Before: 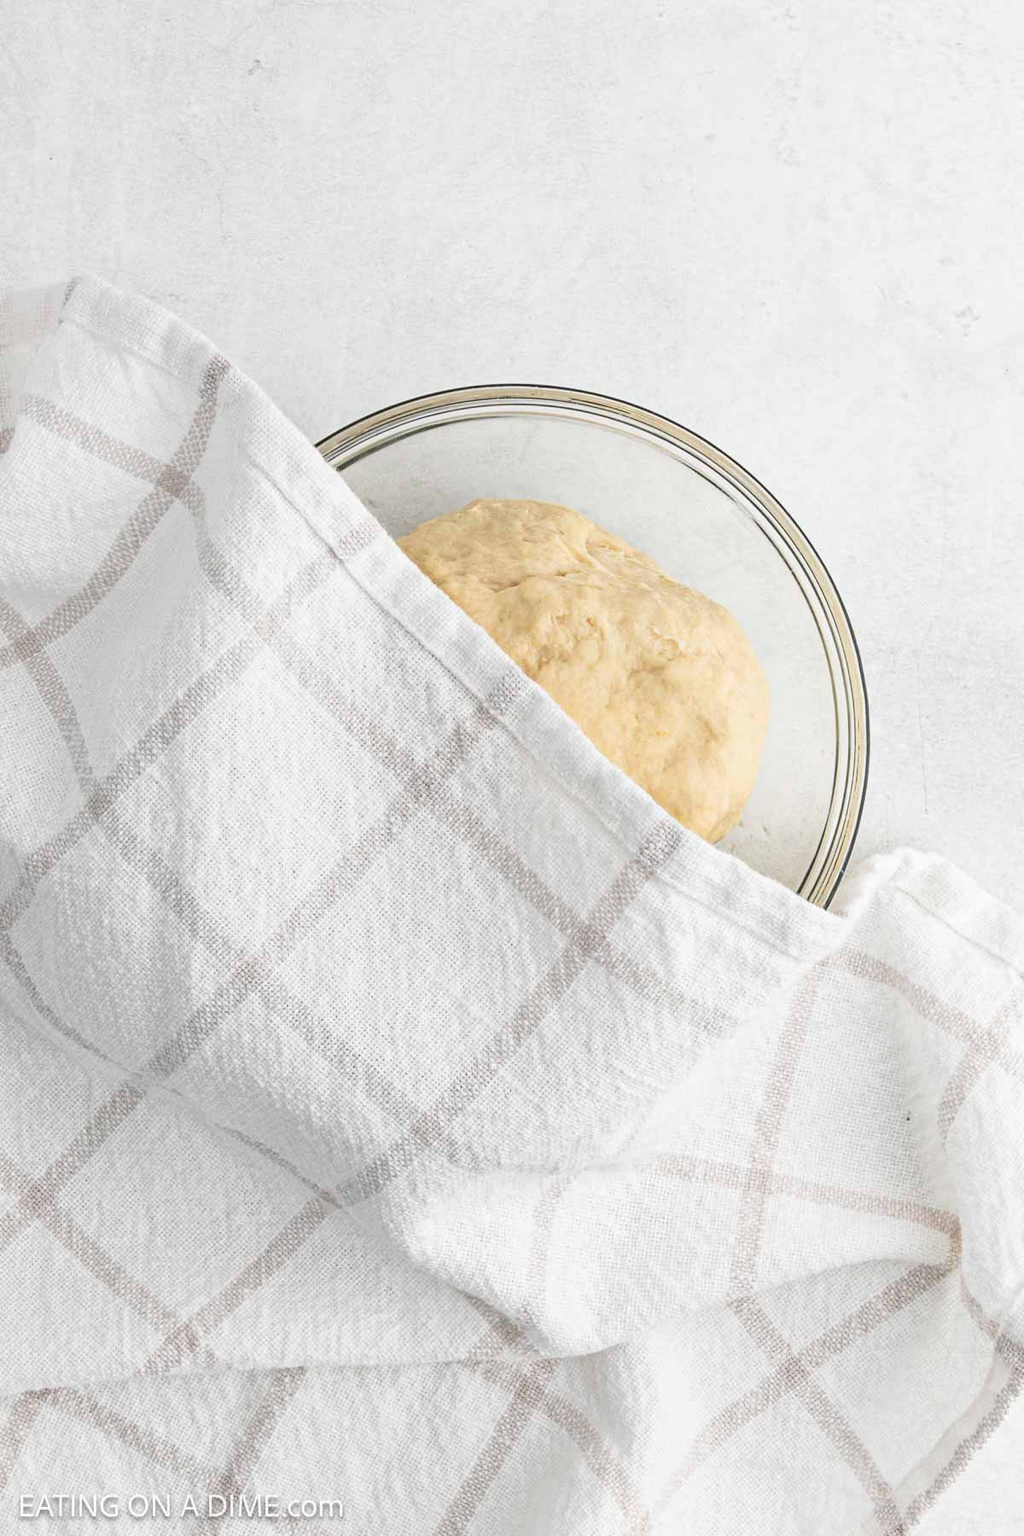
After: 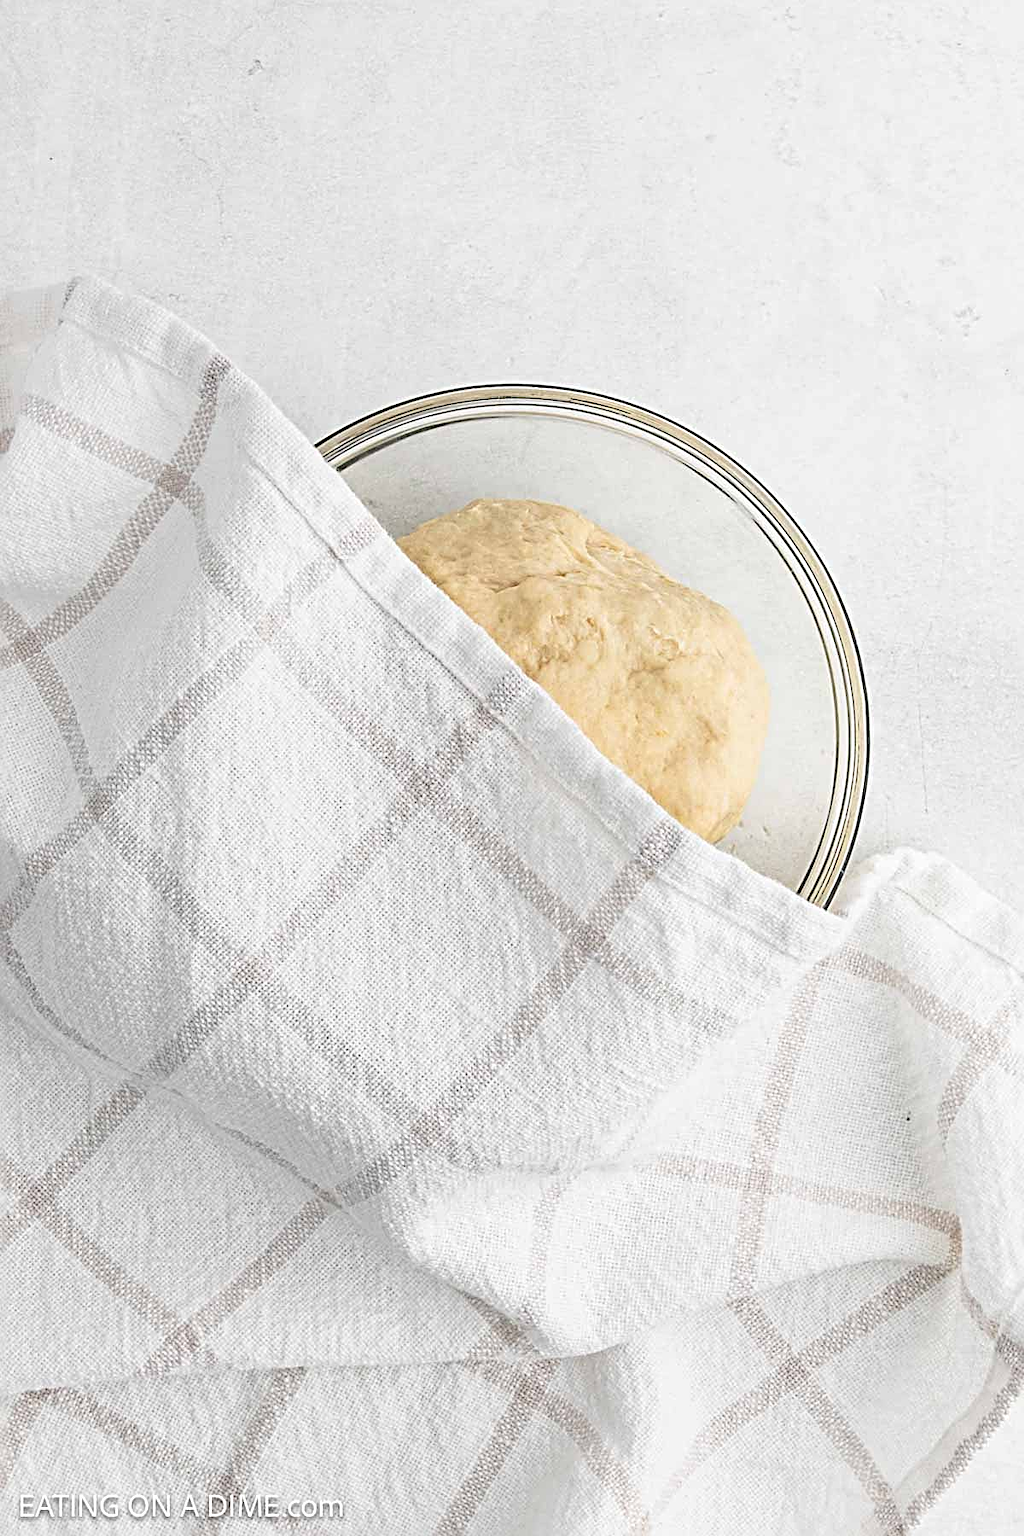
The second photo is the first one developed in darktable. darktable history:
sharpen: radius 2.975, amount 0.758
